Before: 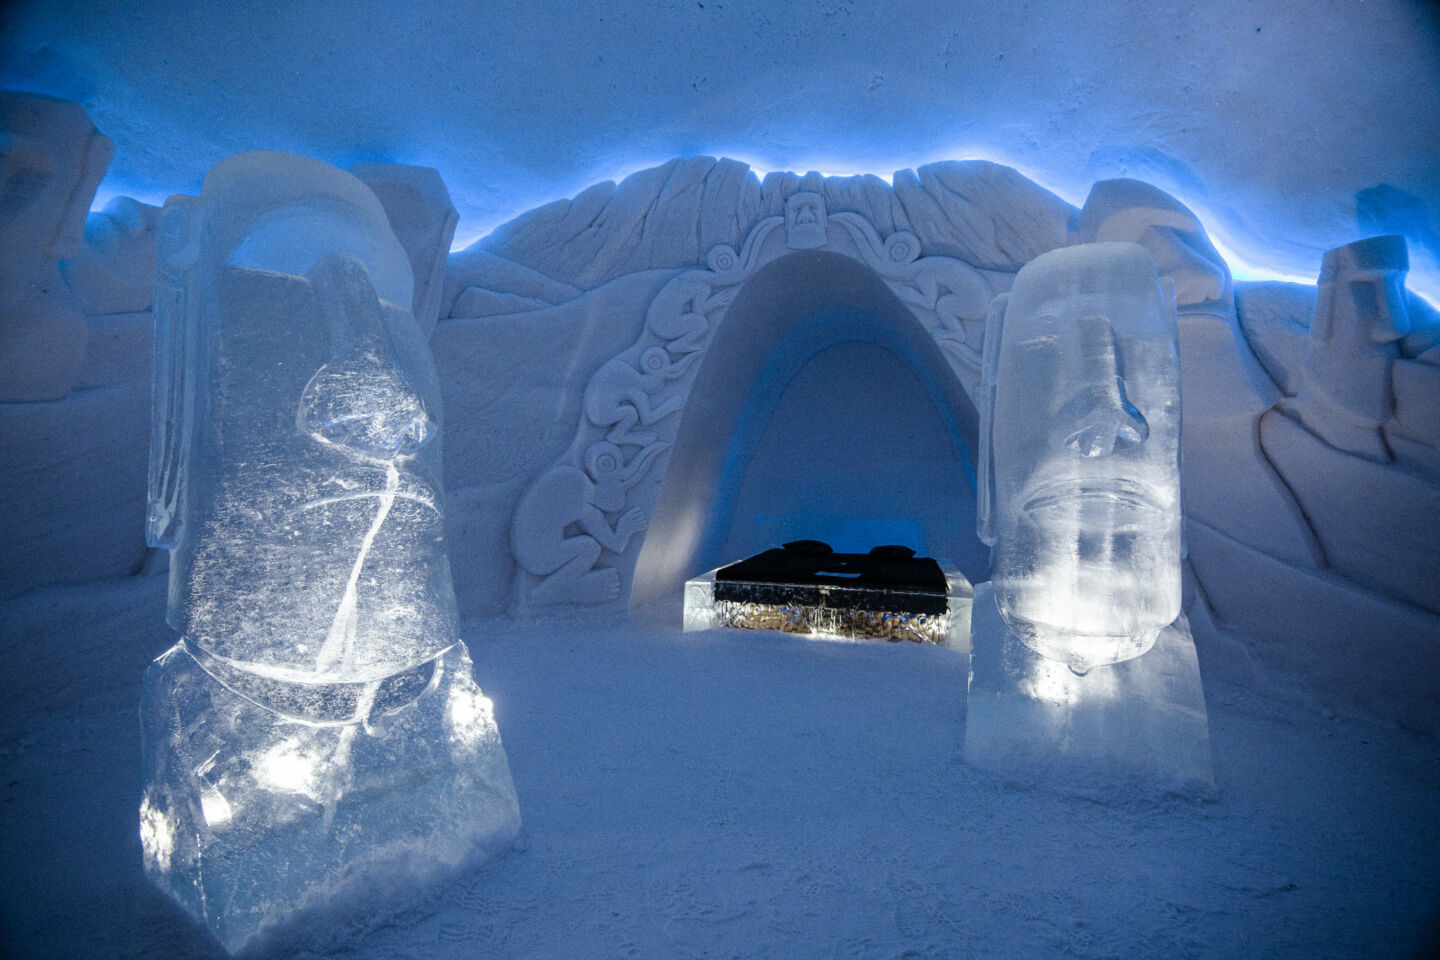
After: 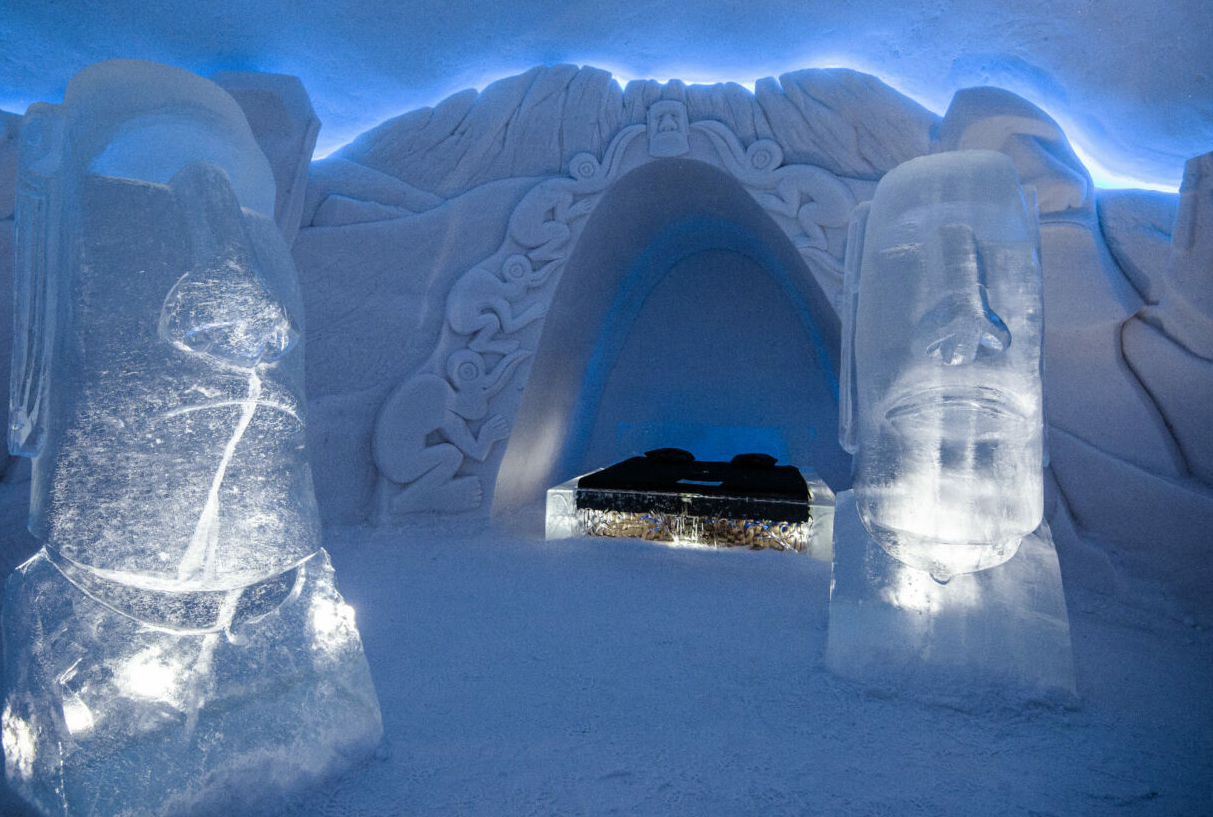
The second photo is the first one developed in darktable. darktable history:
crop and rotate: left 9.637%, top 9.657%, right 6.096%, bottom 5.2%
